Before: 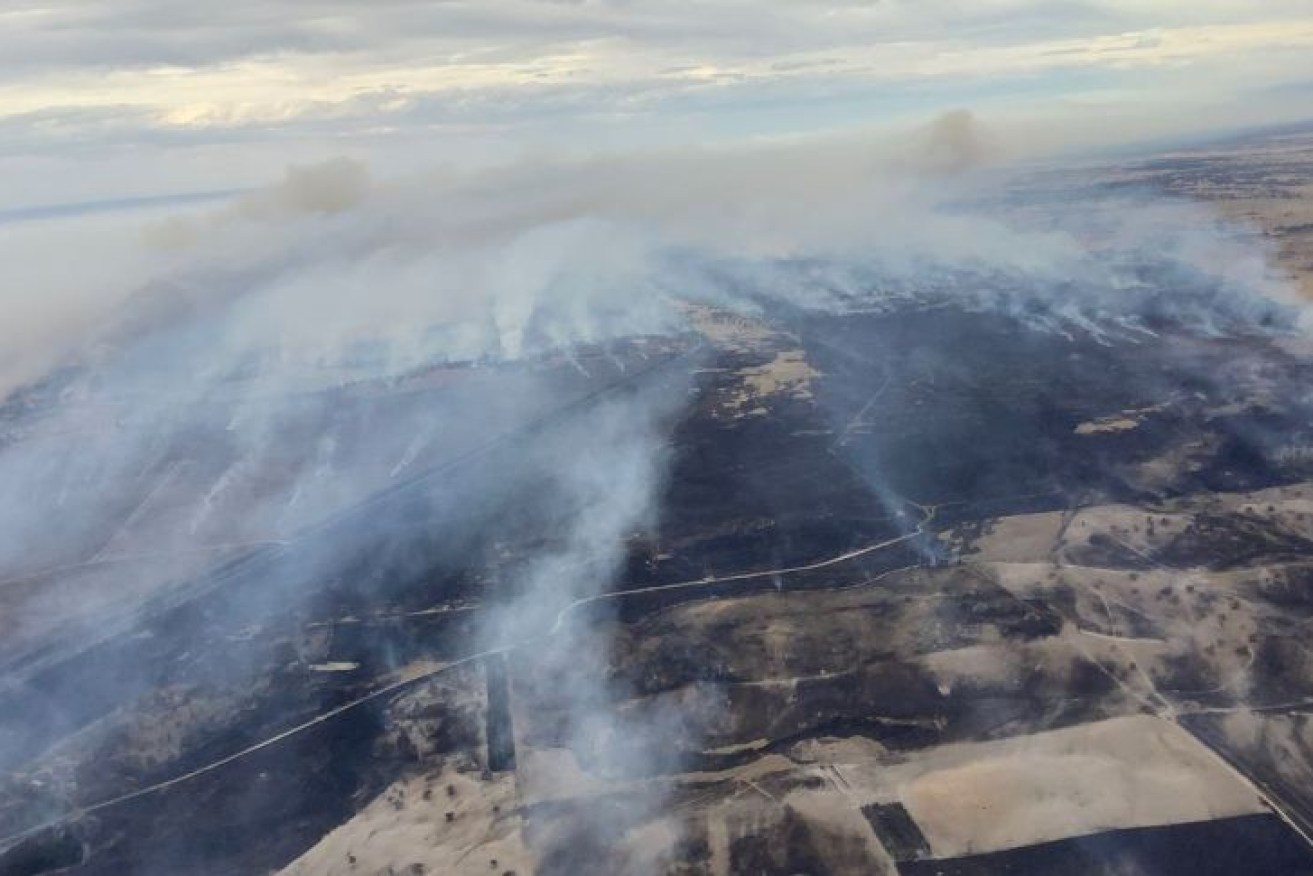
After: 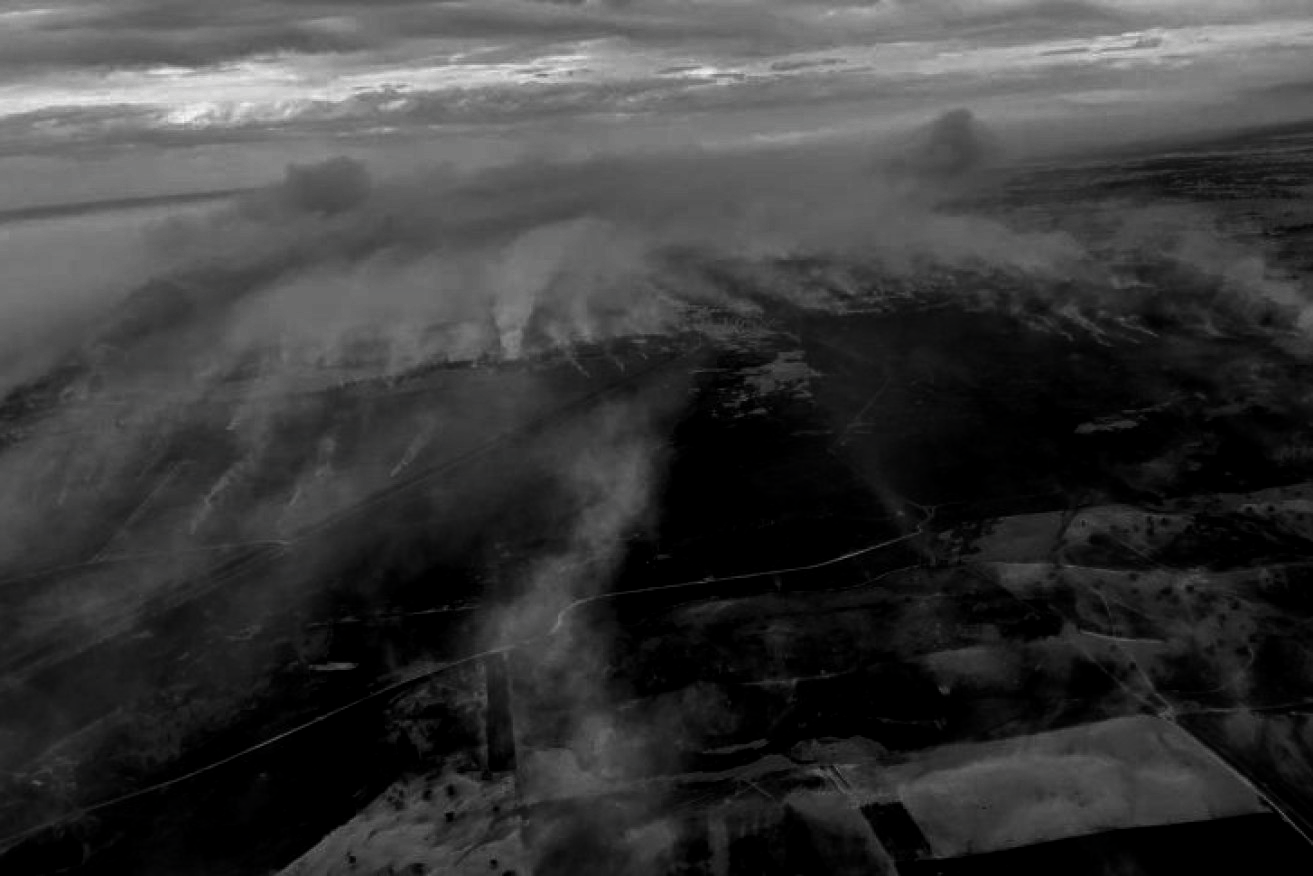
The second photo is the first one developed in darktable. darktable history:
contrast brightness saturation: contrast 0.02, brightness -0.984, saturation -0.991
local contrast: on, module defaults
